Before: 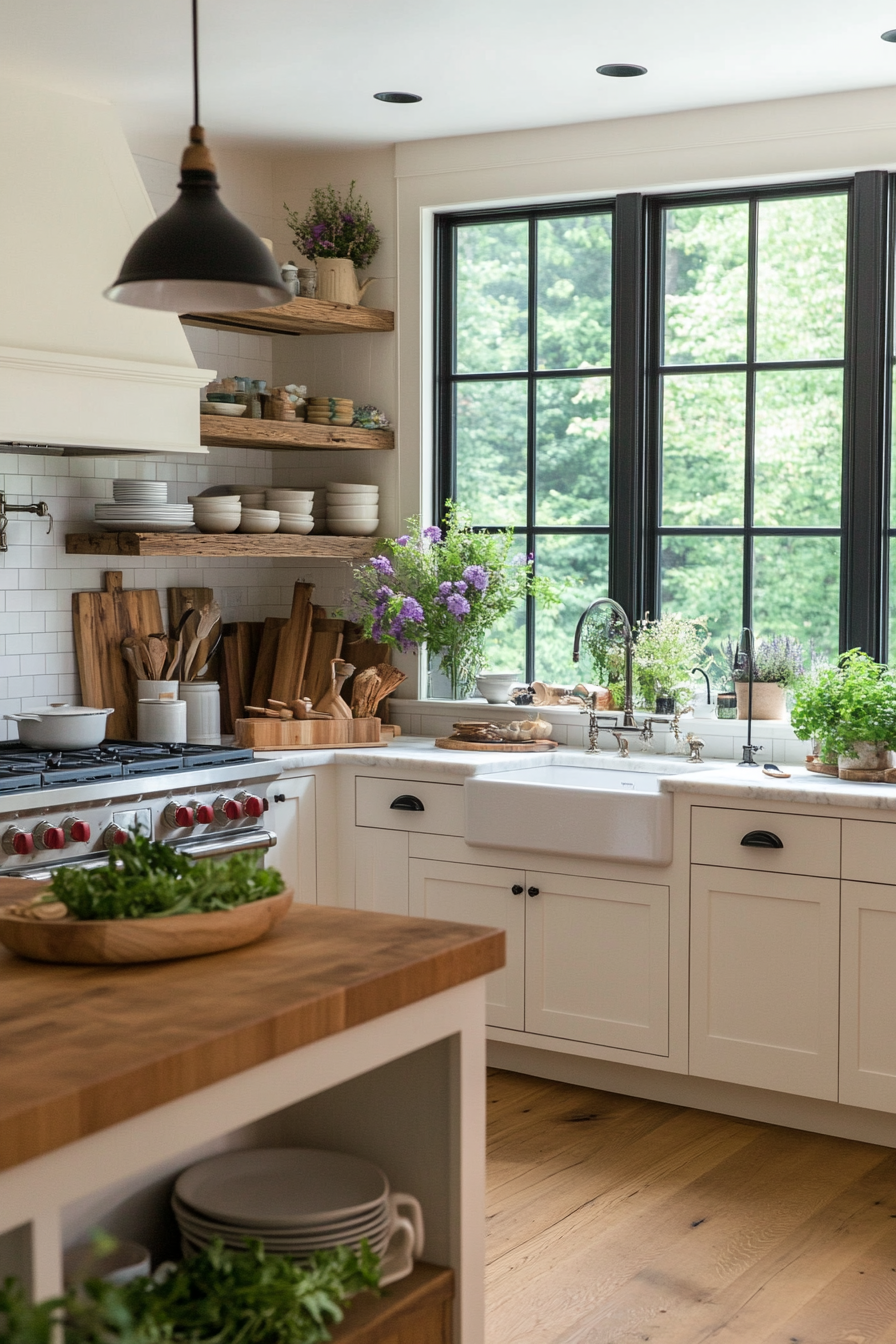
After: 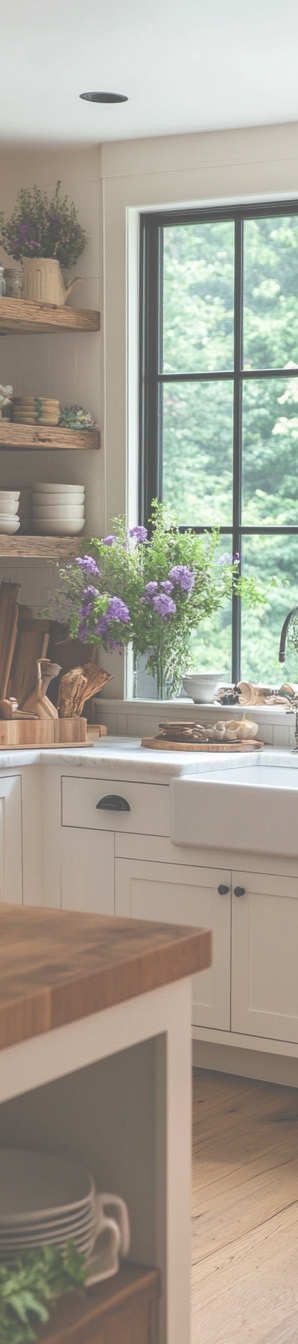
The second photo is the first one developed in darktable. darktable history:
exposure: black level correction -0.087, compensate highlight preservation false
crop: left 32.916%, right 33.76%
